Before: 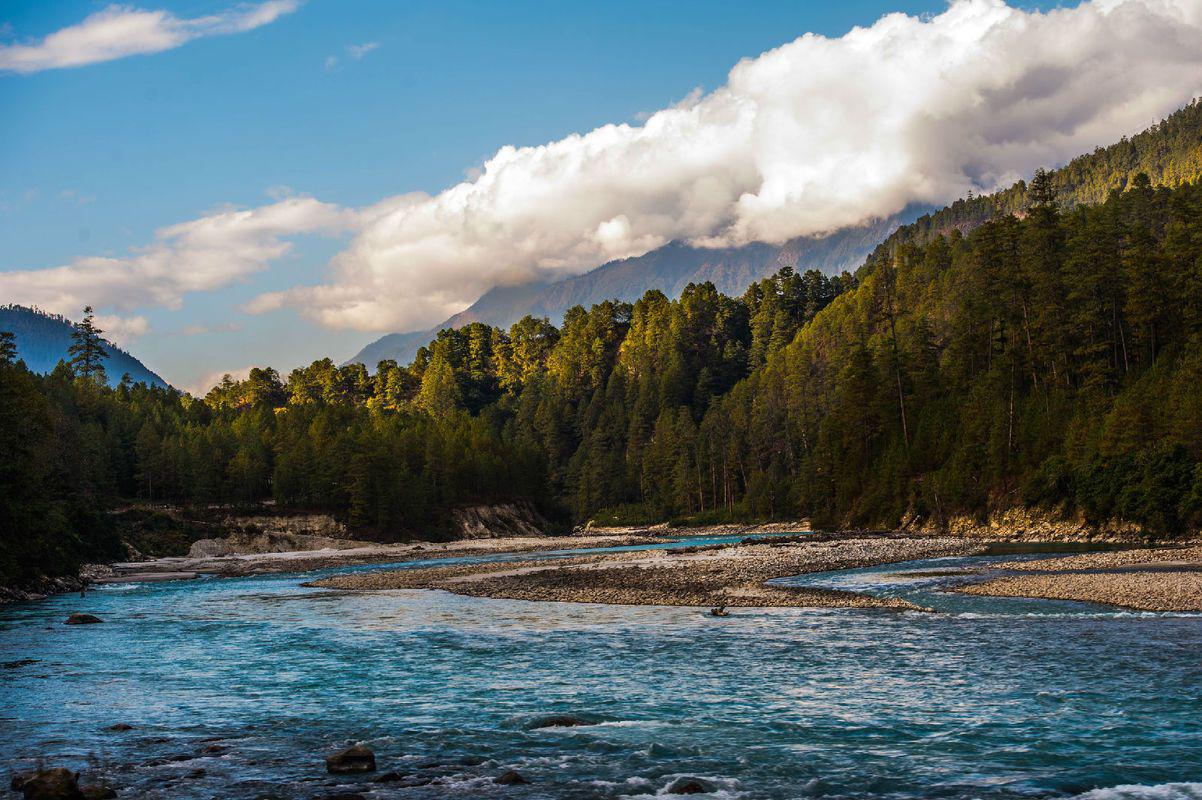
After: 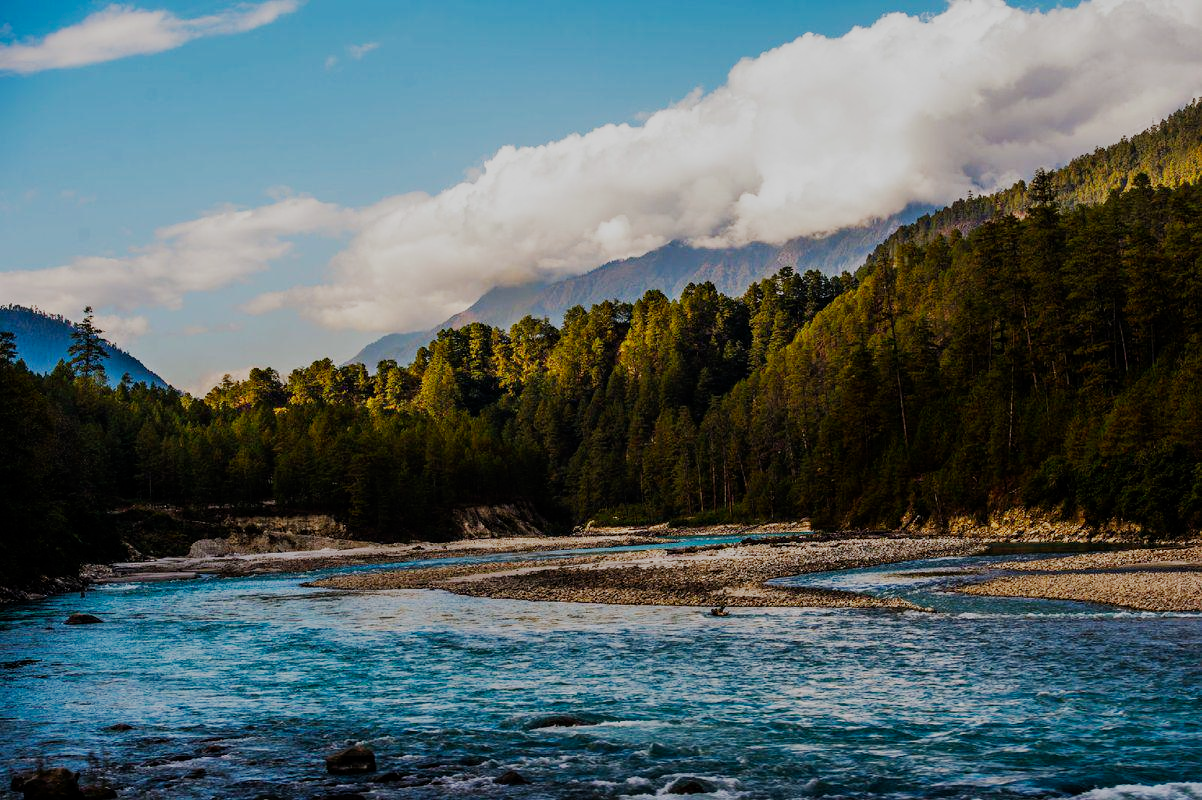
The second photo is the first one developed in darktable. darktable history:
filmic rgb: middle gray luminance 28.93%, black relative exposure -10.37 EV, white relative exposure 5.5 EV, target black luminance 0%, hardness 3.91, latitude 1.51%, contrast 1.127, highlights saturation mix 4.73%, shadows ↔ highlights balance 14.5%, preserve chrominance no, color science v5 (2021), contrast in shadows safe, contrast in highlights safe
